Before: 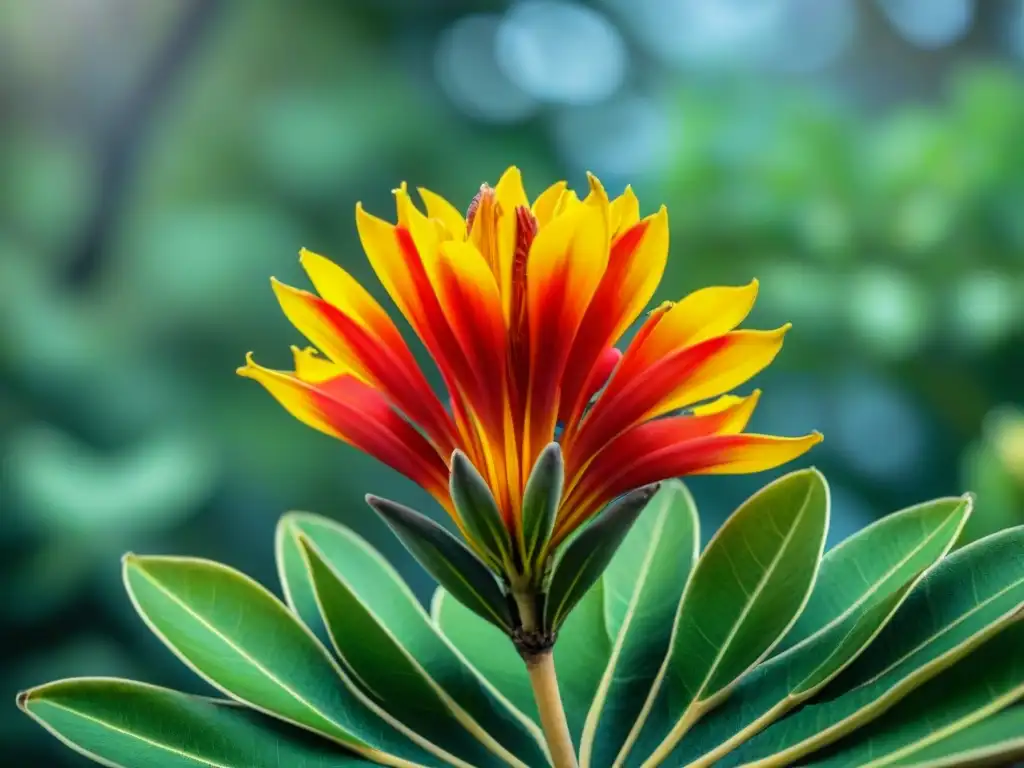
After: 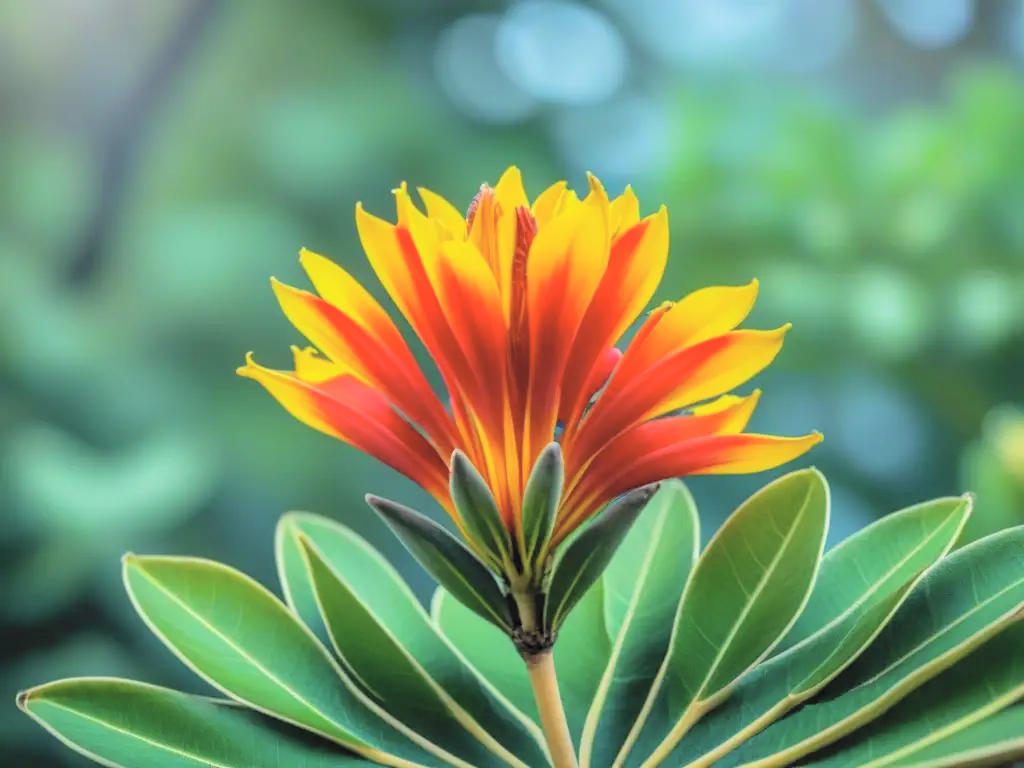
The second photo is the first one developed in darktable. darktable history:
exposure: exposure -0.18 EV, compensate highlight preservation false
contrast brightness saturation: brightness 0.289
